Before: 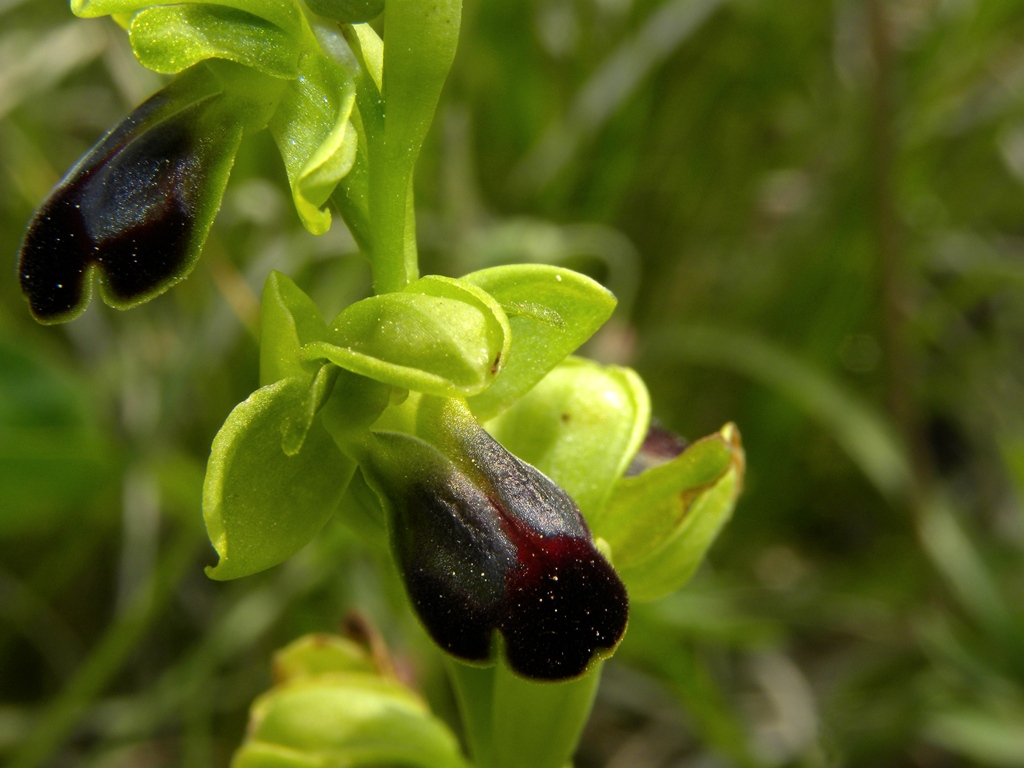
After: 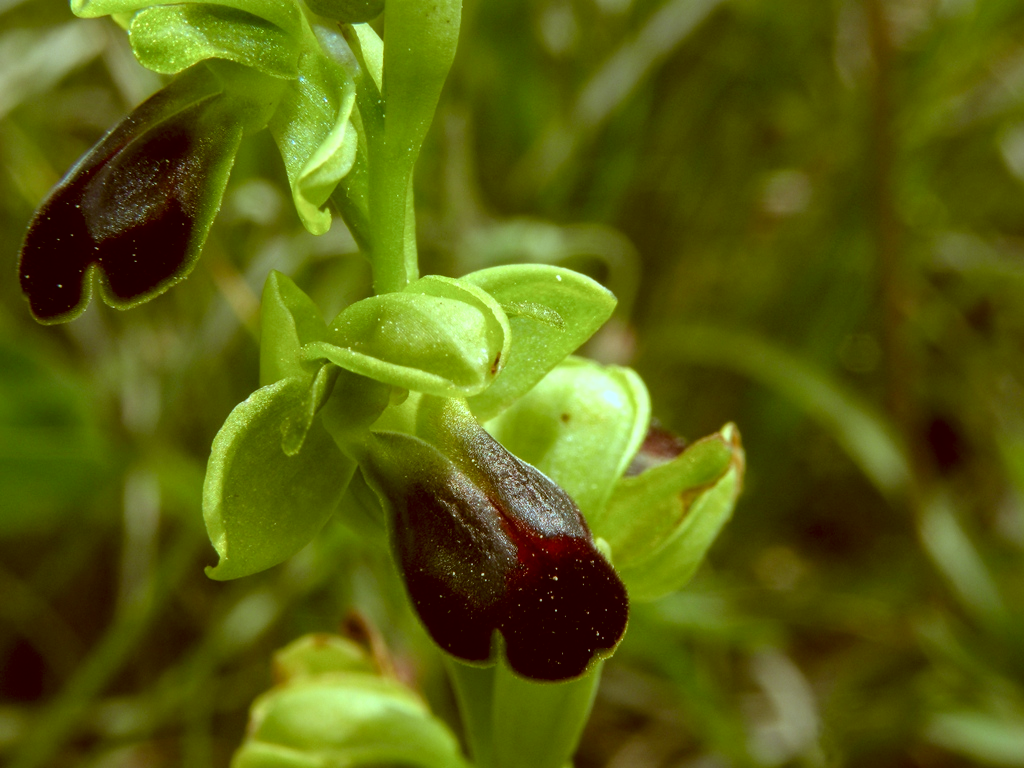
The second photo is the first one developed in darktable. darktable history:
local contrast: on, module defaults
color correction: highlights a* -14.51, highlights b* -16.63, shadows a* 10.54, shadows b* 30.03
contrast equalizer: octaves 7, y [[0.5 ×6], [0.5 ×6], [0.975, 0.964, 0.925, 0.865, 0.793, 0.721], [0 ×6], [0 ×6]]
